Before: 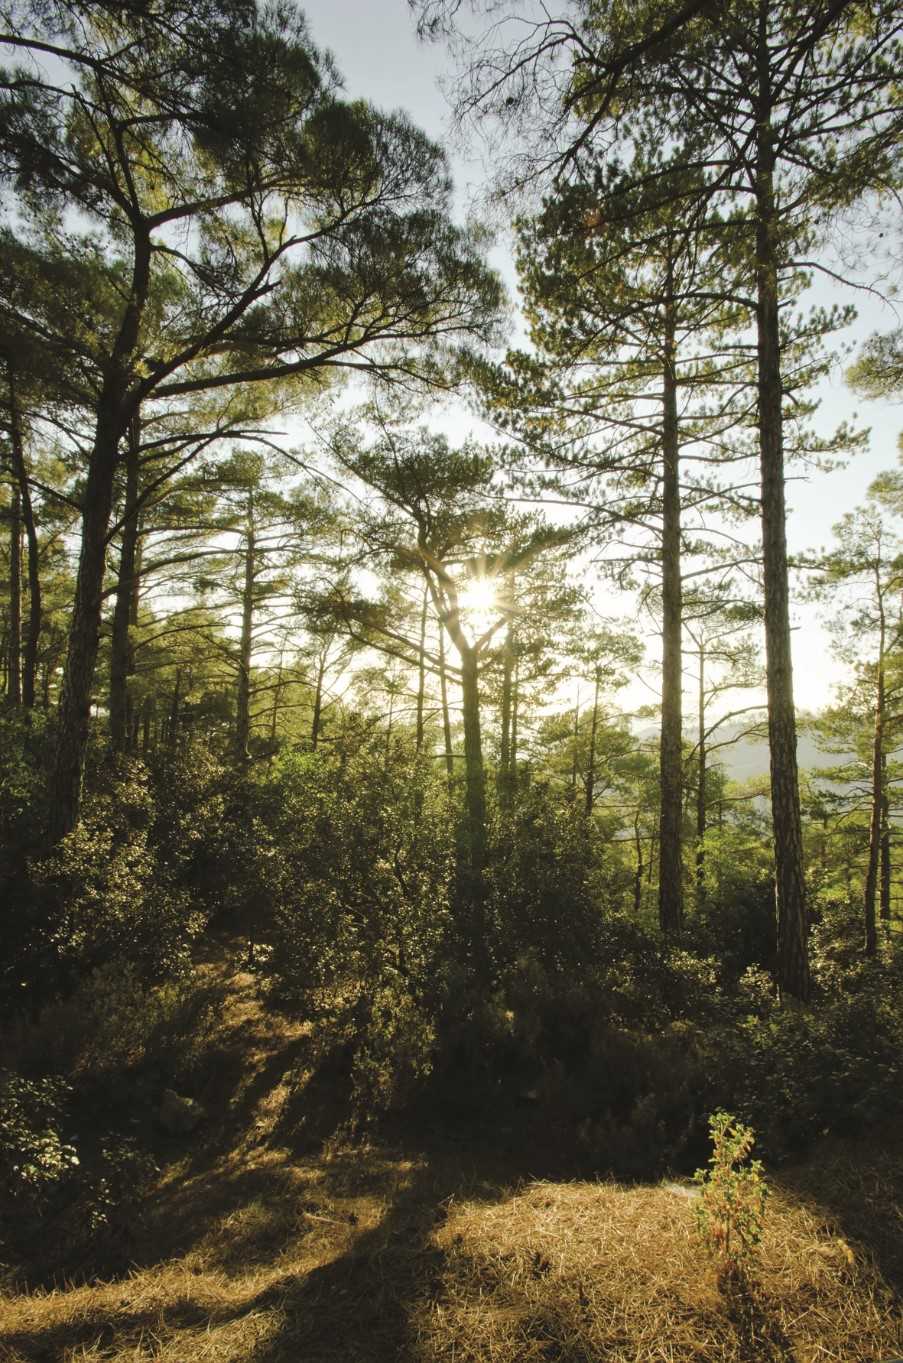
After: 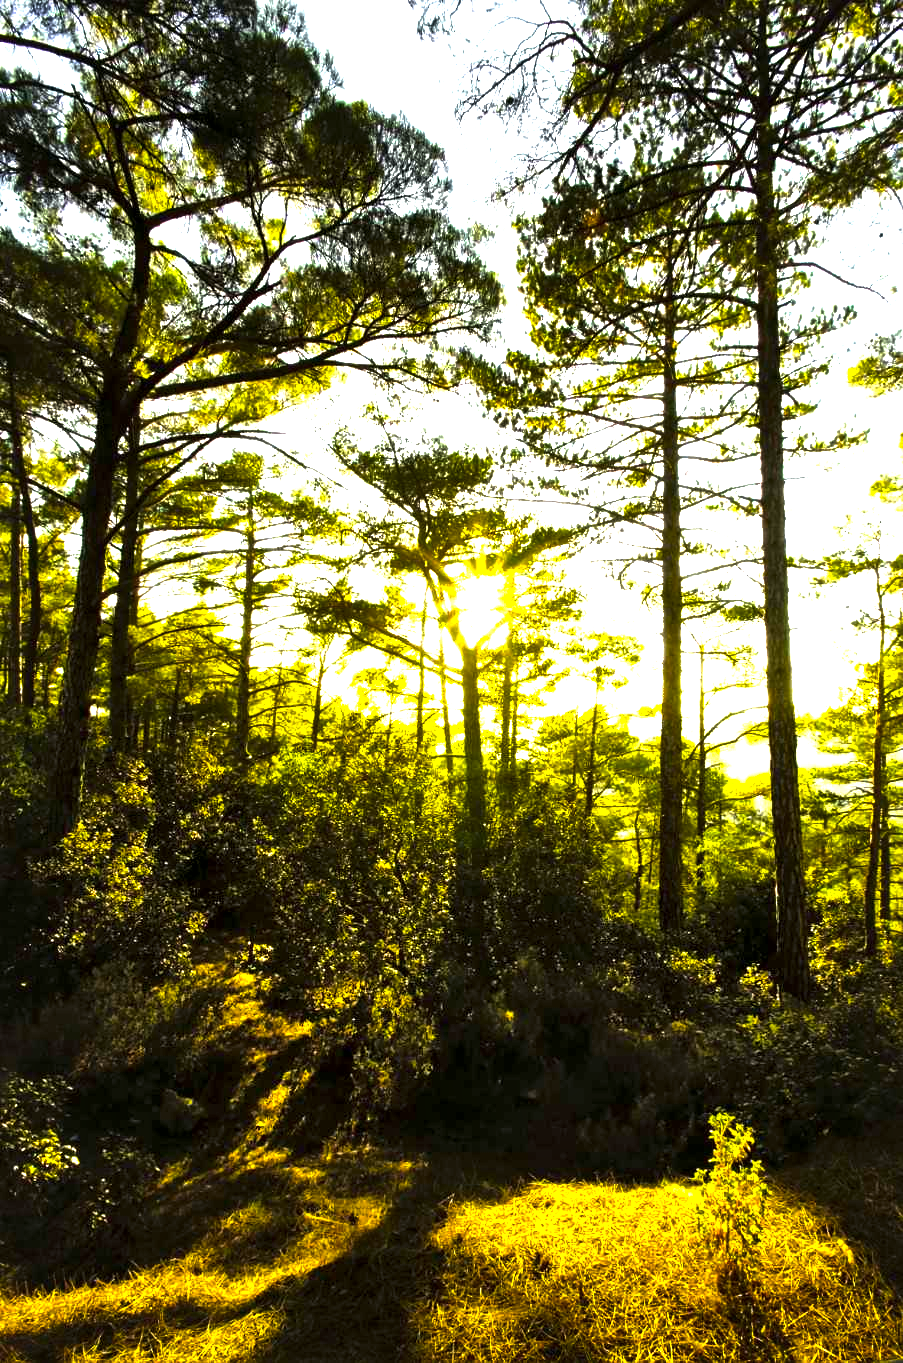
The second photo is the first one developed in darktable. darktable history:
local contrast: mode bilateral grid, contrast 70, coarseness 75, detail 180%, midtone range 0.2
color balance rgb: linear chroma grading › shadows -30%, linear chroma grading › global chroma 35%, perceptual saturation grading › global saturation 75%, perceptual saturation grading › shadows -30%, perceptual brilliance grading › highlights 75%, perceptual brilliance grading › shadows -30%, global vibrance 35%
